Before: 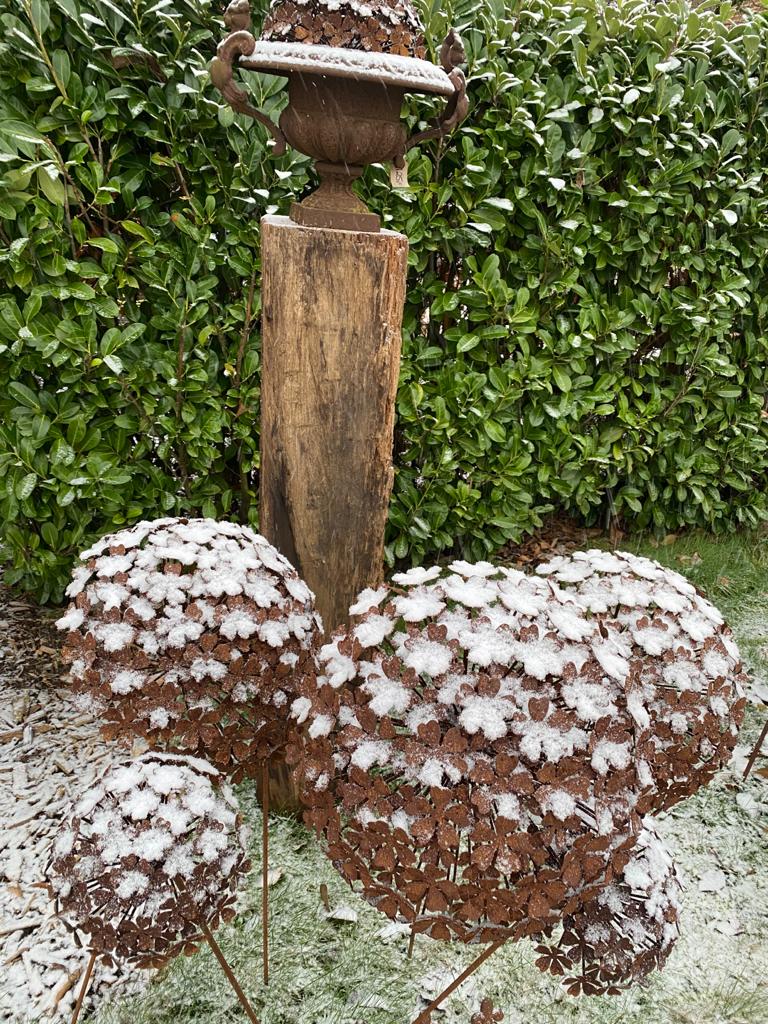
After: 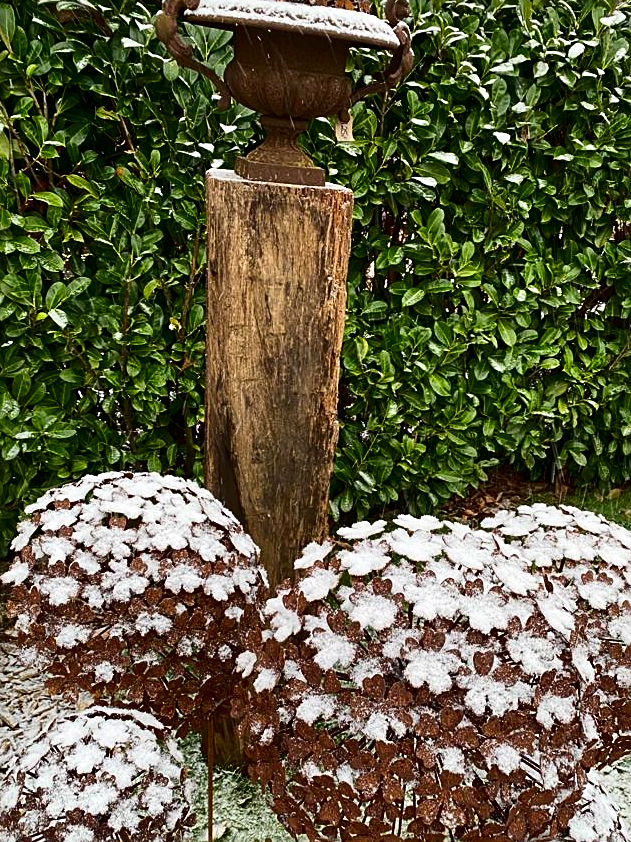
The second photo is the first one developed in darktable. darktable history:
sharpen: on, module defaults
contrast brightness saturation: contrast 0.19, brightness -0.11, saturation 0.21
crop and rotate: left 7.196%, top 4.574%, right 10.605%, bottom 13.178%
